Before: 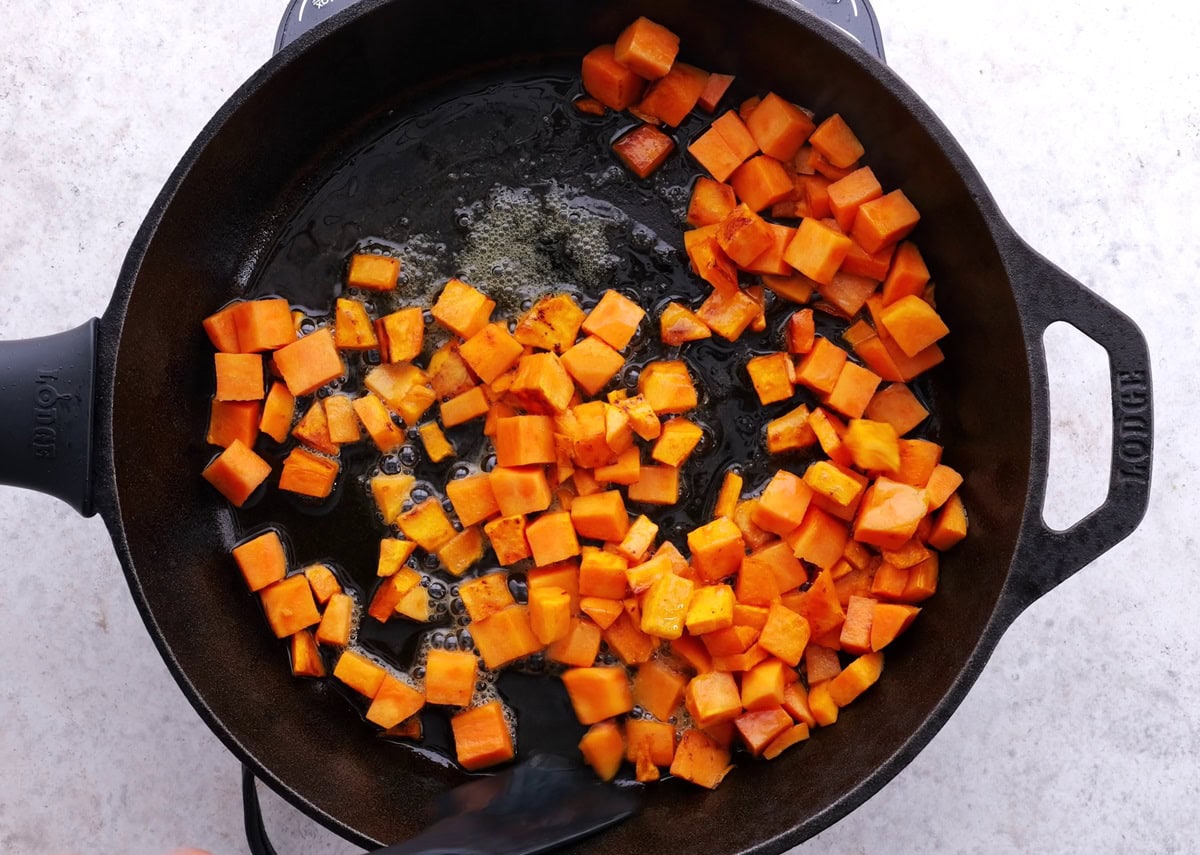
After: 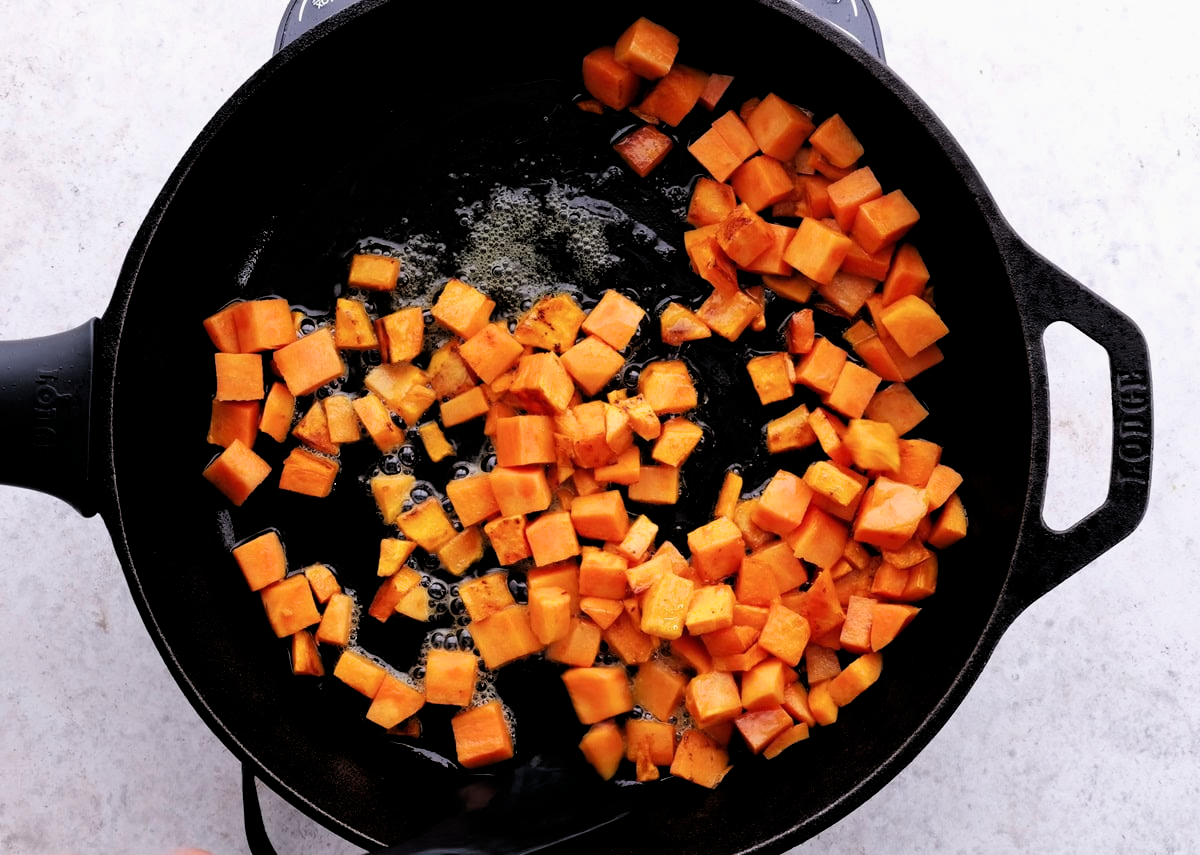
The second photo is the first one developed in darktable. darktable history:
filmic rgb: black relative exposure -3.73 EV, white relative exposure 2.75 EV, dynamic range scaling -4.7%, hardness 3.04, iterations of high-quality reconstruction 0
